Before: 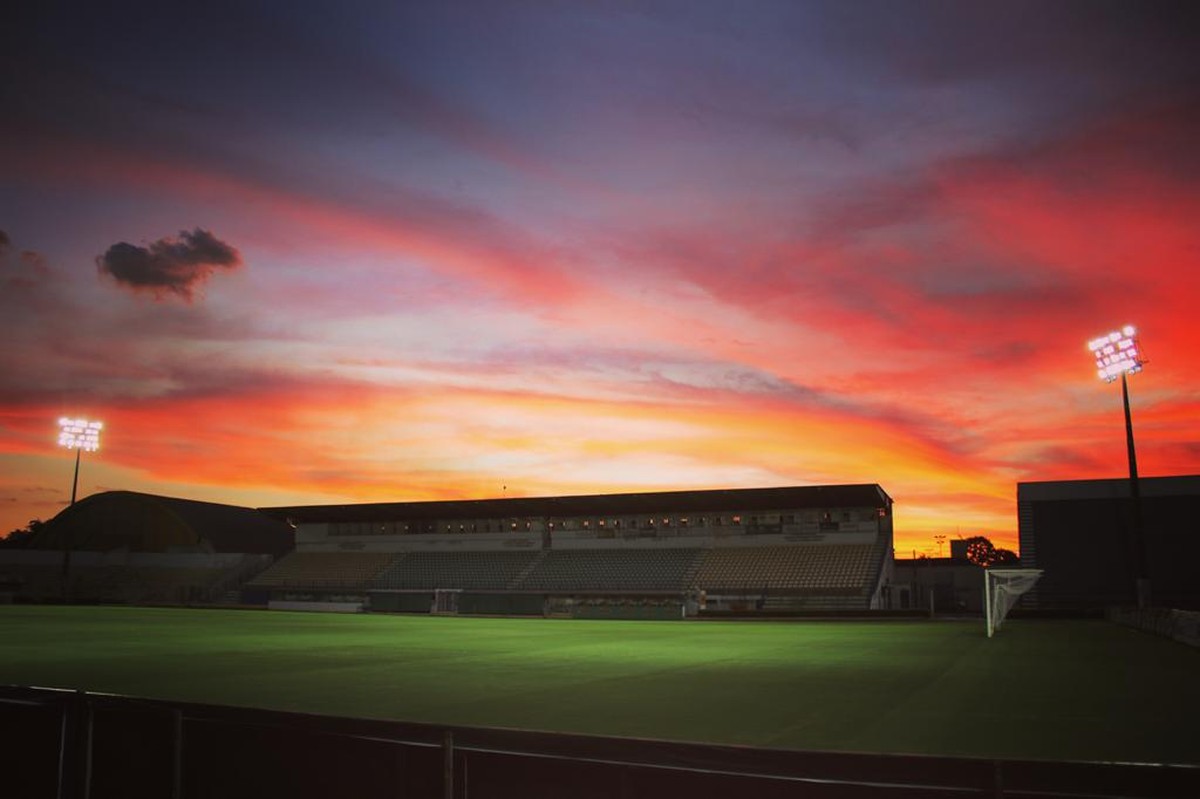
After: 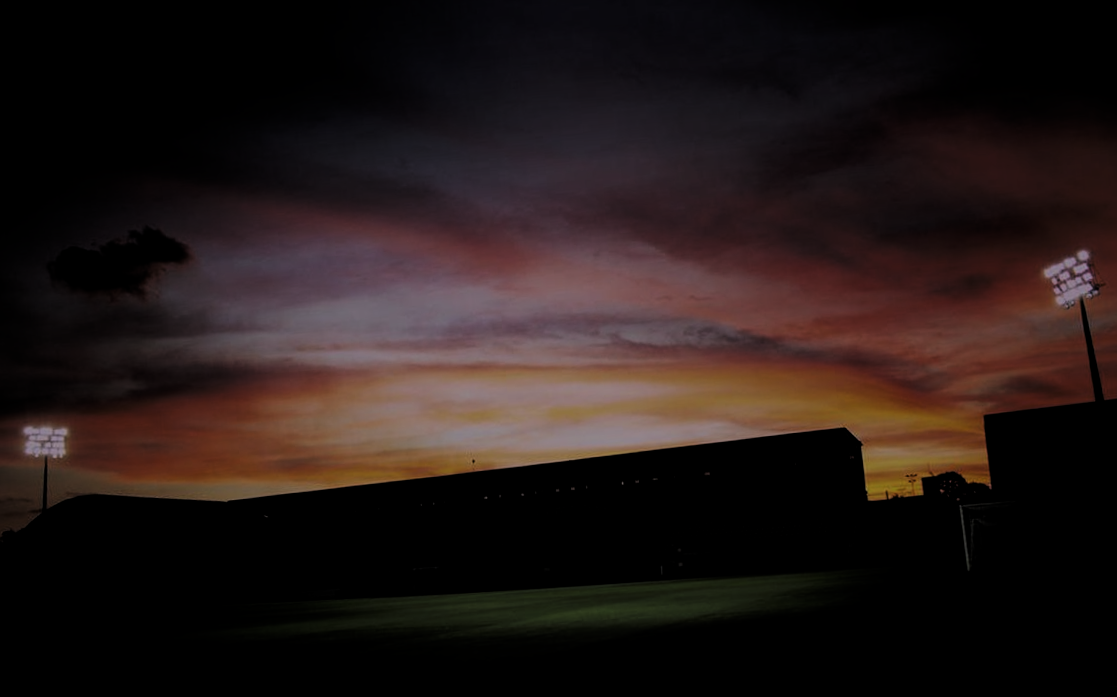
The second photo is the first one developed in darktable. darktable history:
vignetting: brightness -0.167
exposure: exposure -1.468 EV, compensate highlight preservation false
filmic rgb: black relative exposure -7.48 EV, white relative exposure 4.83 EV, hardness 3.4, color science v6 (2022)
tone curve: curves: ch0 [(0, 0) (0.078, 0) (0.241, 0.056) (0.59, 0.574) (0.802, 0.868) (1, 1)], color space Lab, linked channels, preserve colors none
crop: top 0.448%, right 0.264%, bottom 5.045%
rotate and perspective: rotation -4.57°, crop left 0.054, crop right 0.944, crop top 0.087, crop bottom 0.914
white balance: red 1.004, blue 1.096
